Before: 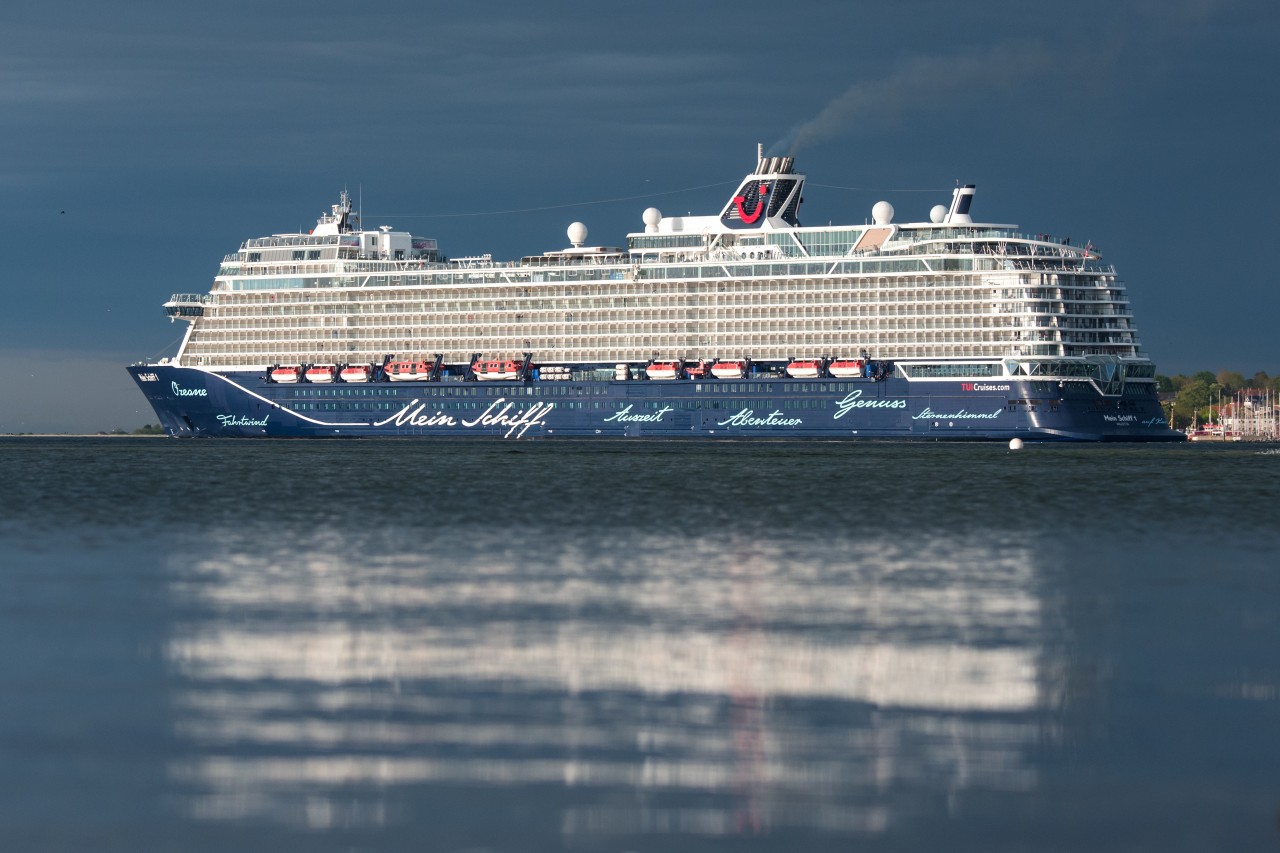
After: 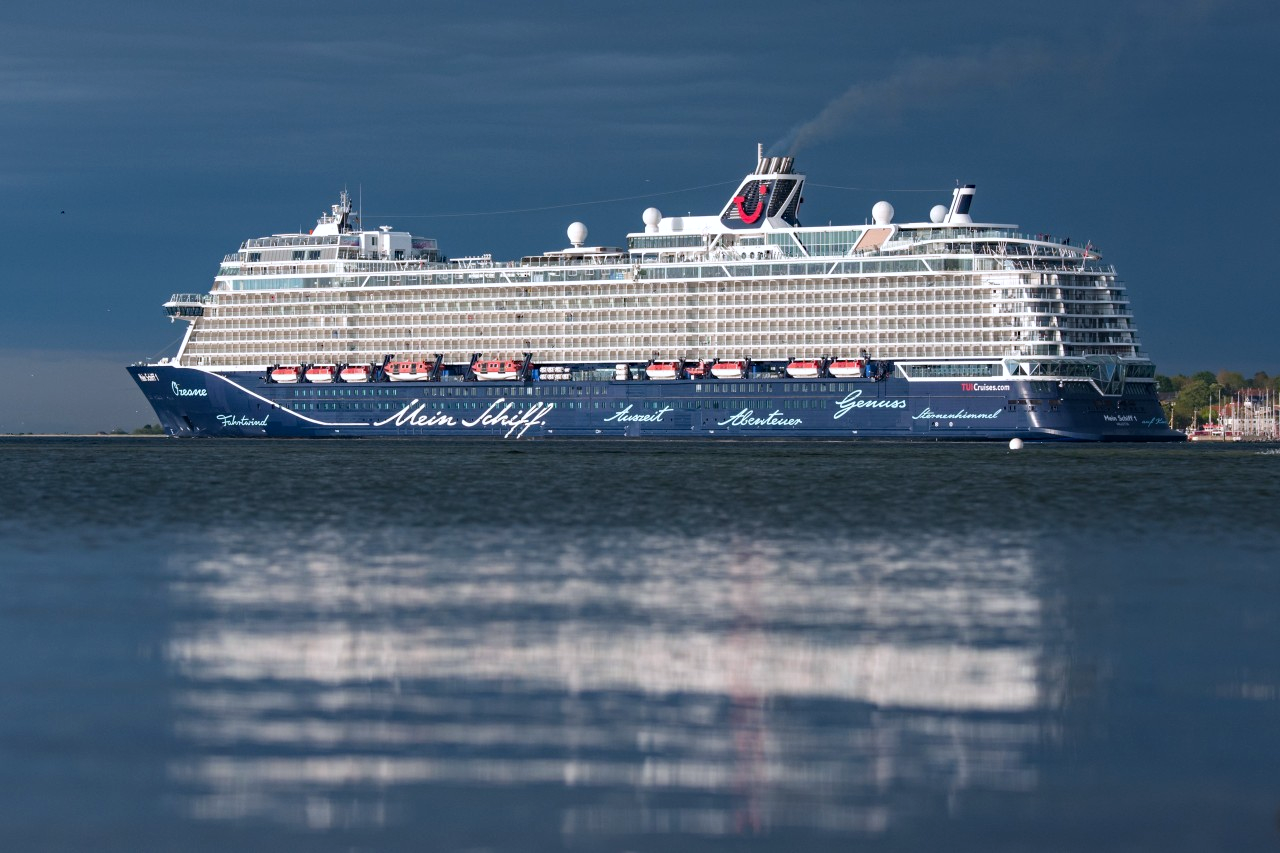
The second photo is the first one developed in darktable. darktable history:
white balance: red 0.984, blue 1.059
haze removal: compatibility mode true, adaptive false
